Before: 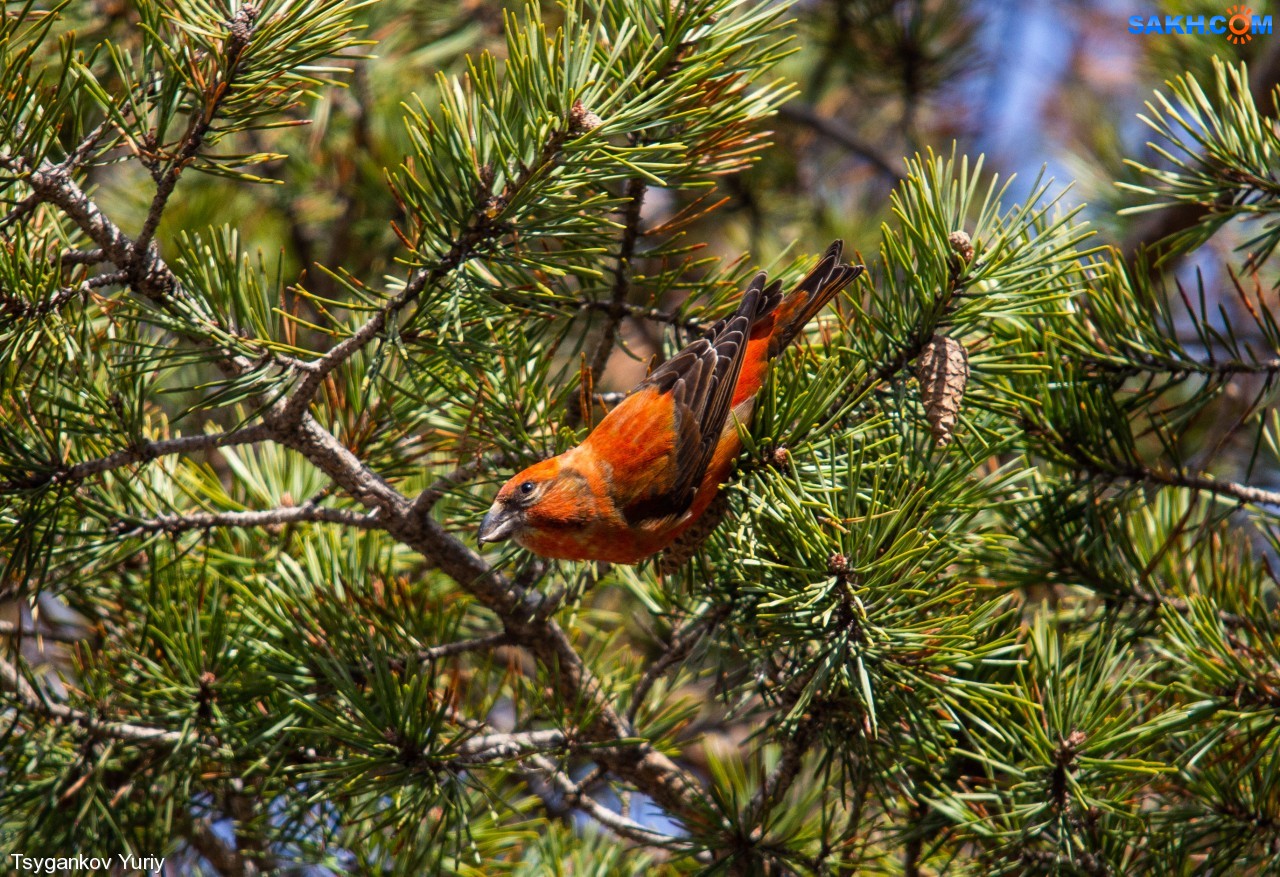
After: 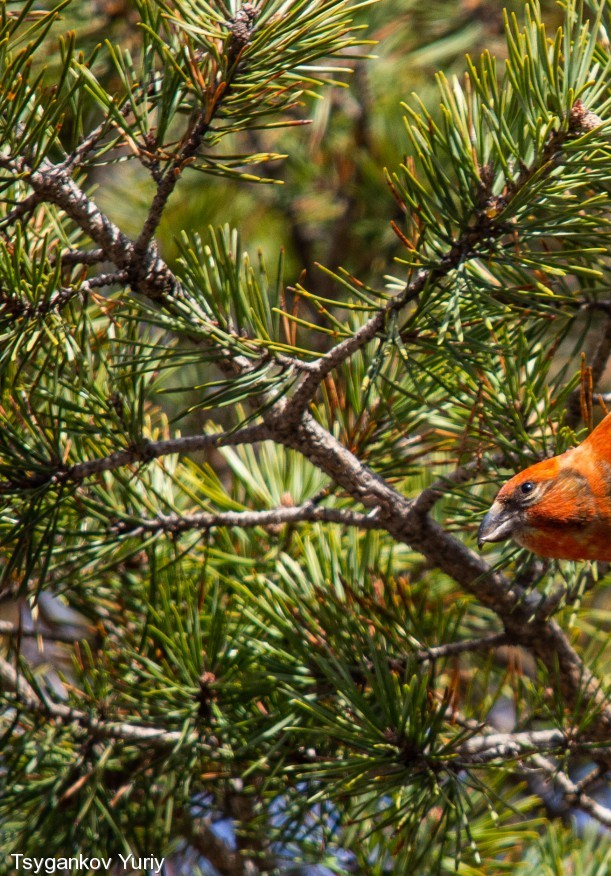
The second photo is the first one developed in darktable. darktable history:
crop and rotate: left 0.037%, top 0%, right 52.227%
